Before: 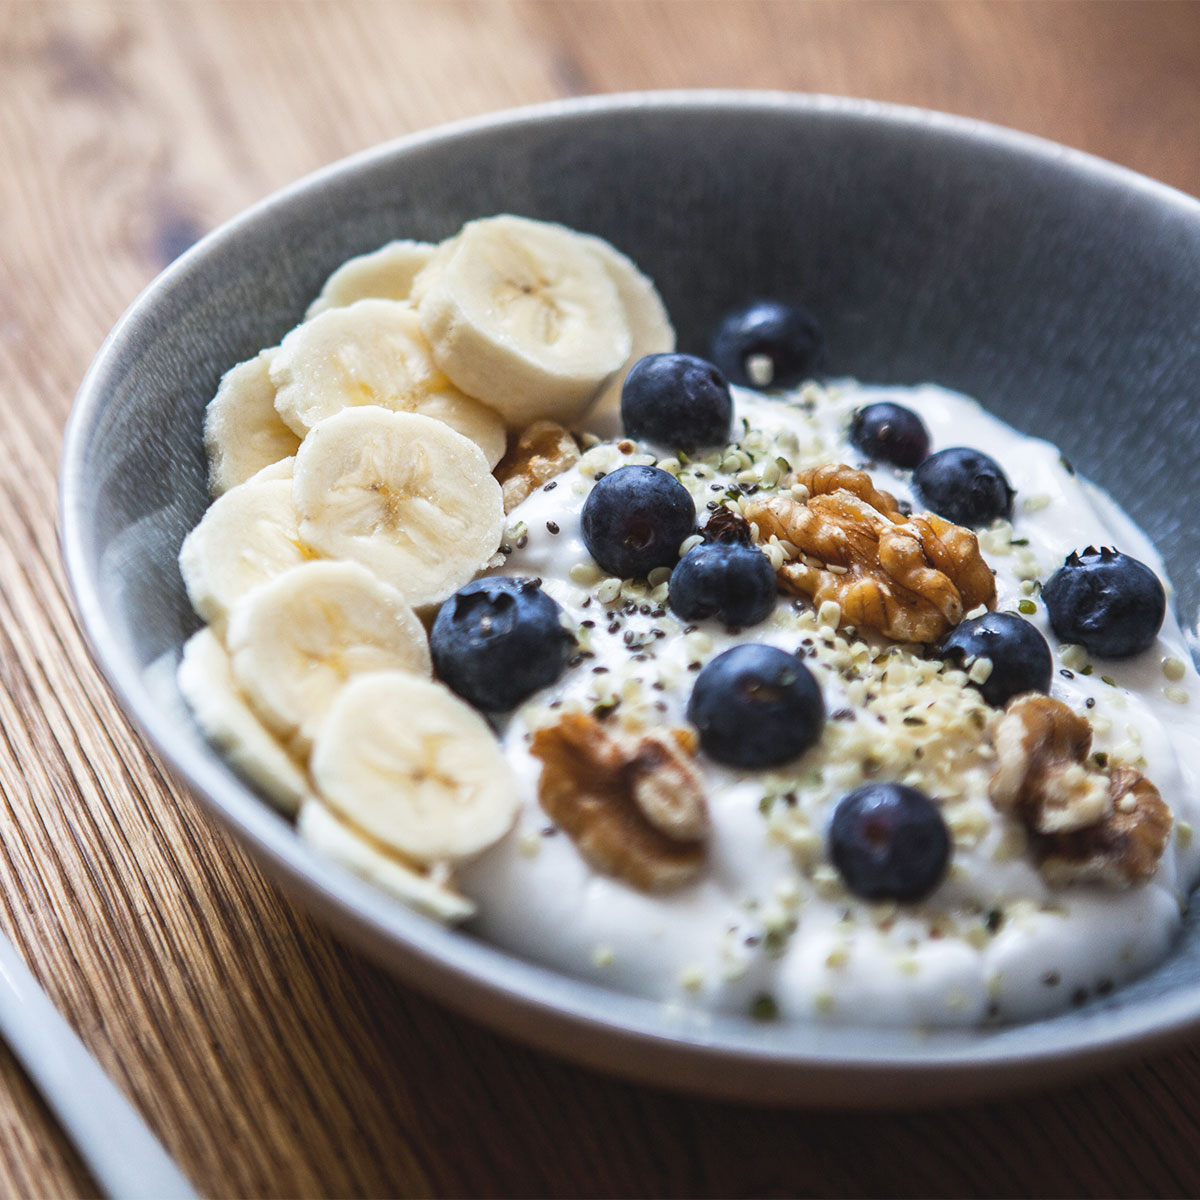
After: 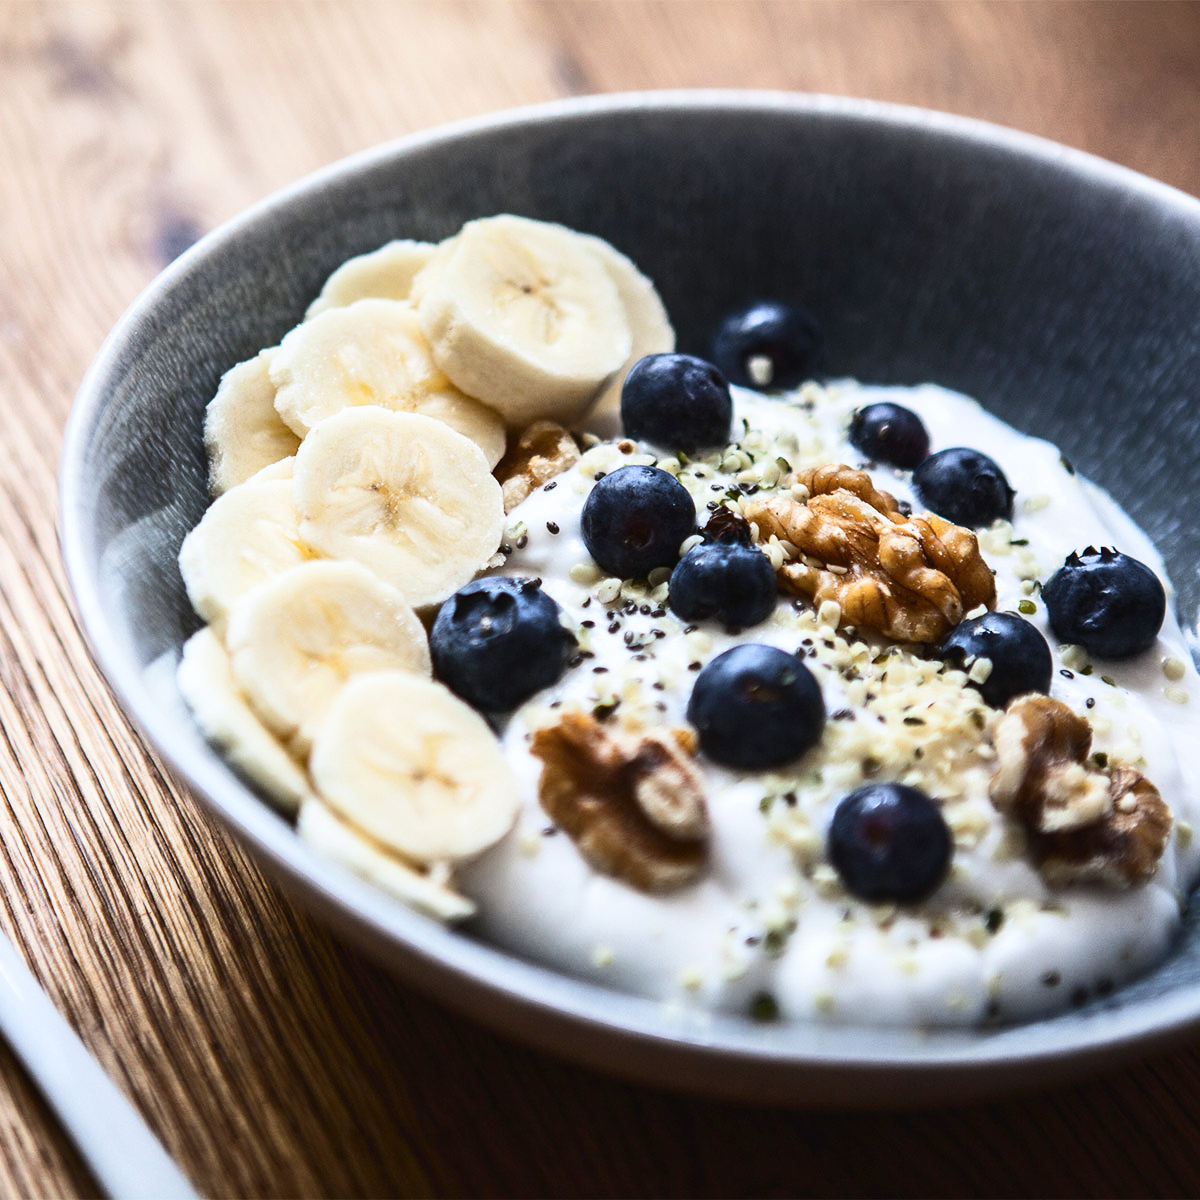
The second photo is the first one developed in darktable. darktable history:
tone equalizer: on, module defaults
contrast brightness saturation: contrast 0.28
